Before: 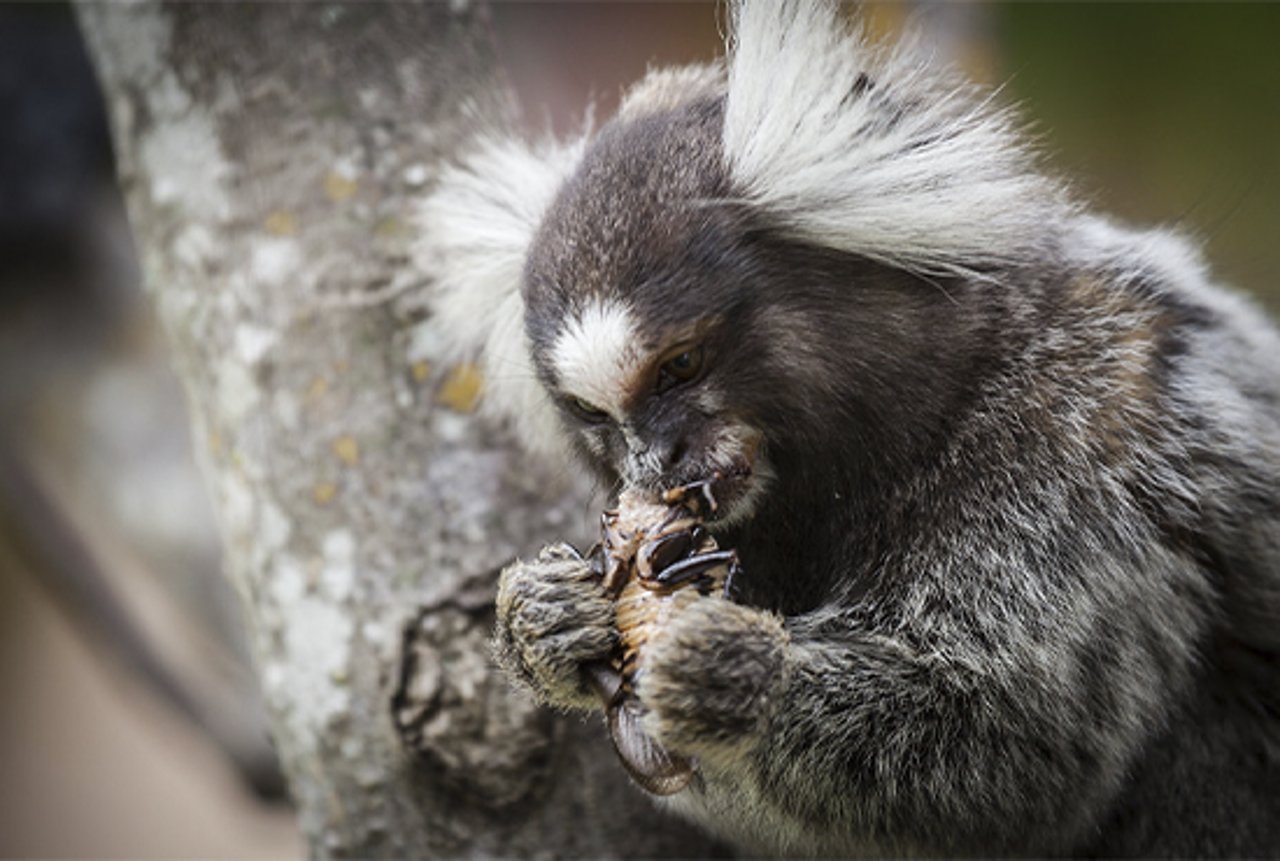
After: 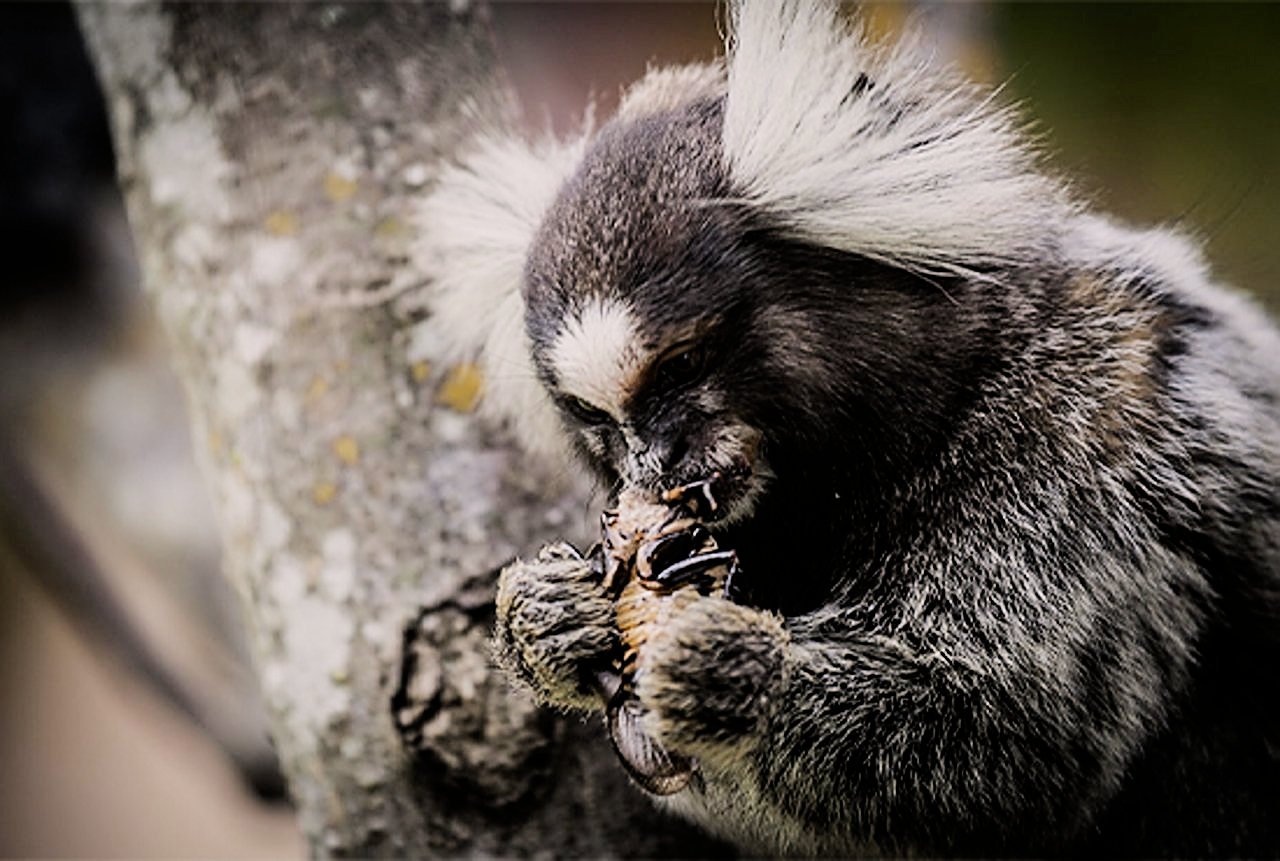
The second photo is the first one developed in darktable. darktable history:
filmic rgb: black relative exposure -5 EV, white relative exposure 3.95 EV, threshold 3.05 EV, hardness 2.9, contrast 1.301, highlights saturation mix -29.56%, enable highlight reconstruction true
color correction: highlights a* 3.2, highlights b* 2.13, saturation 1.24
sharpen: radius 2.665, amount 0.677
